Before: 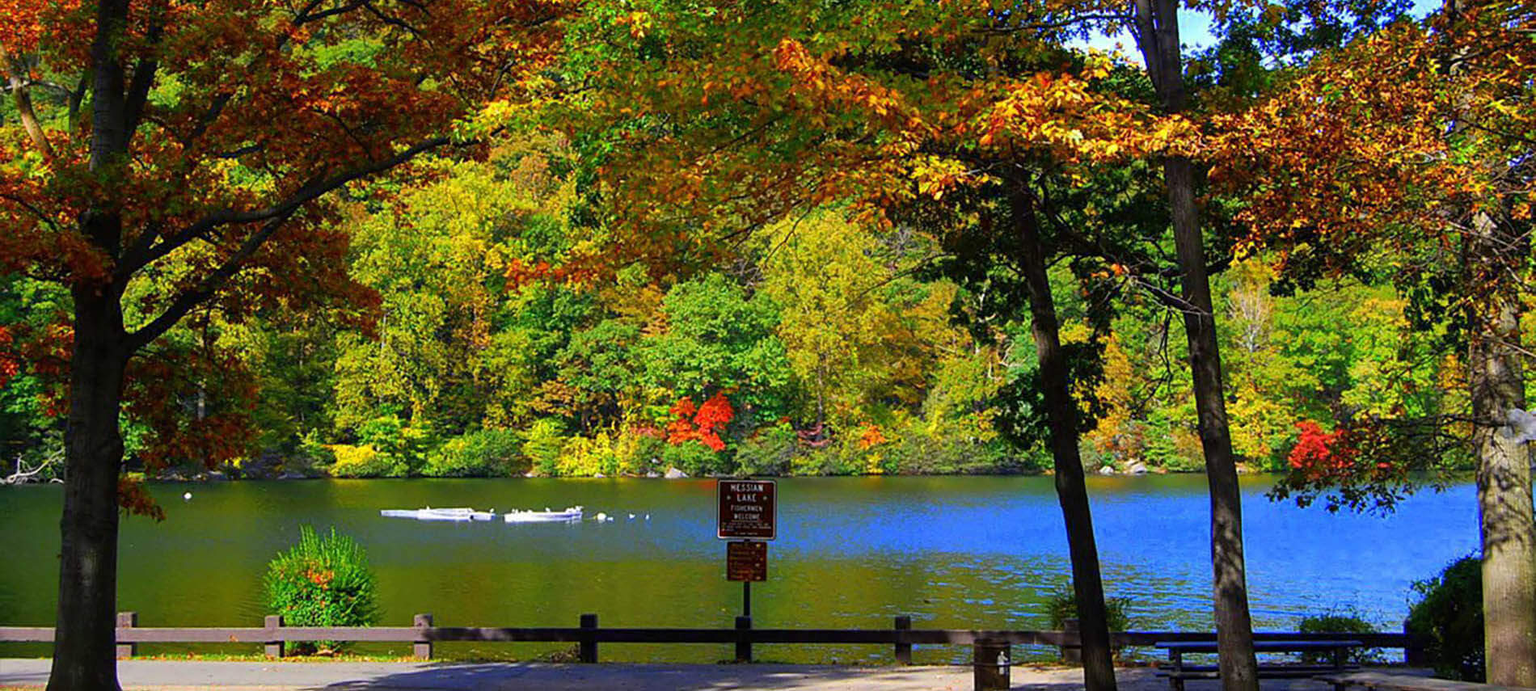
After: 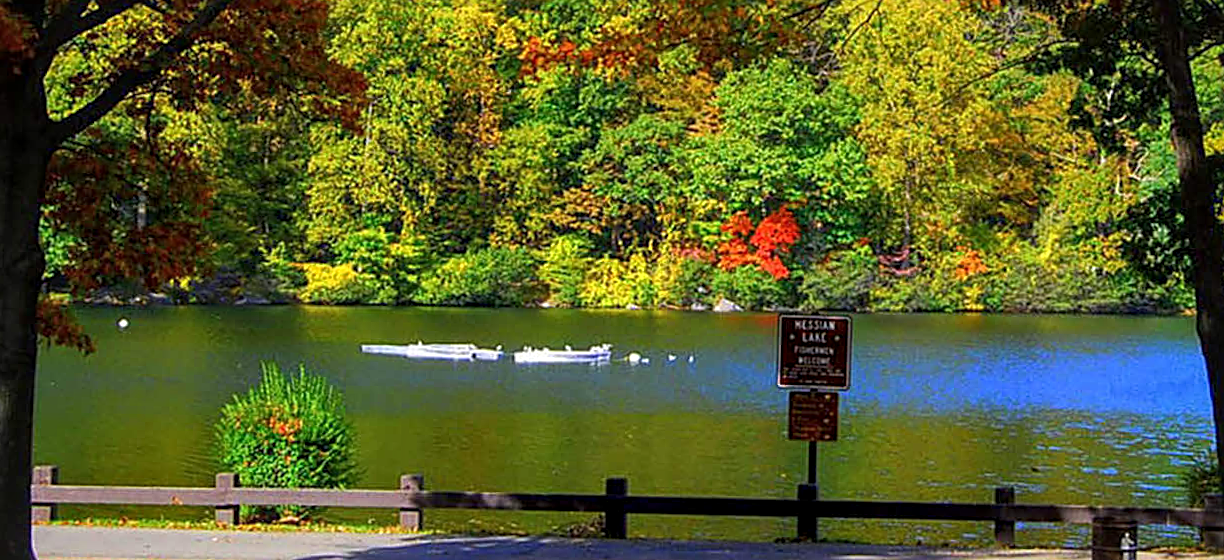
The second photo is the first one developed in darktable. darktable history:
sharpen: on, module defaults
local contrast: on, module defaults
crop and rotate: angle -0.981°, left 3.916%, top 31.936%, right 29.22%
